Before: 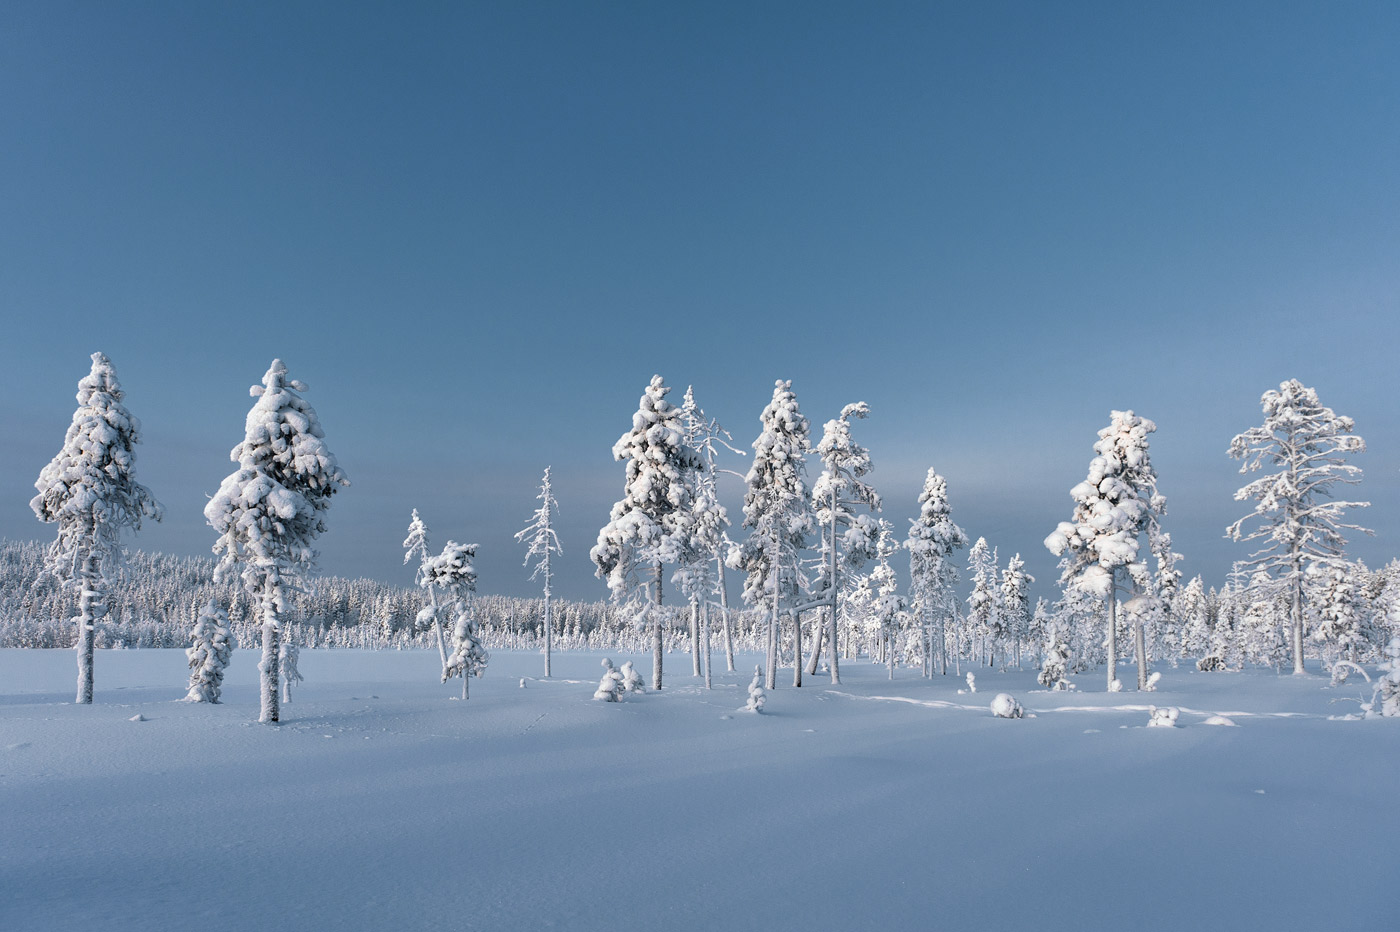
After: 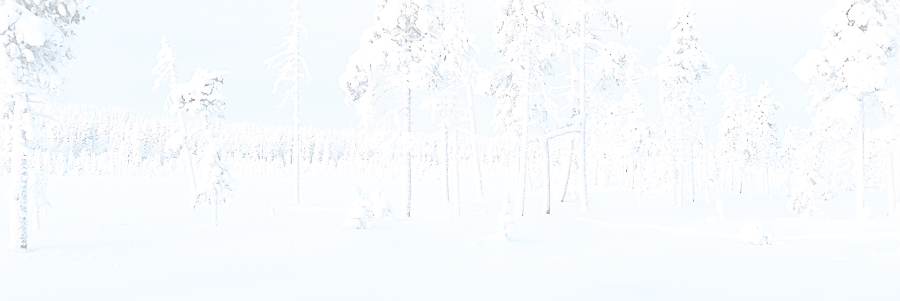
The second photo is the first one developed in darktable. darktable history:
exposure: black level correction -0.073, exposure 0.502 EV, compensate highlight preservation false
crop: left 17.994%, top 50.852%, right 17.675%, bottom 16.833%
tone equalizer: -7 EV 0.159 EV, -6 EV 0.598 EV, -5 EV 1.18 EV, -4 EV 1.33 EV, -3 EV 1.17 EV, -2 EV 0.6 EV, -1 EV 0.165 EV, edges refinement/feathering 500, mask exposure compensation -1.57 EV, preserve details no
base curve: curves: ch0 [(0, 0) (0.007, 0.004) (0.027, 0.03) (0.046, 0.07) (0.207, 0.54) (0.442, 0.872) (0.673, 0.972) (1, 1)], preserve colors none
sharpen: on, module defaults
